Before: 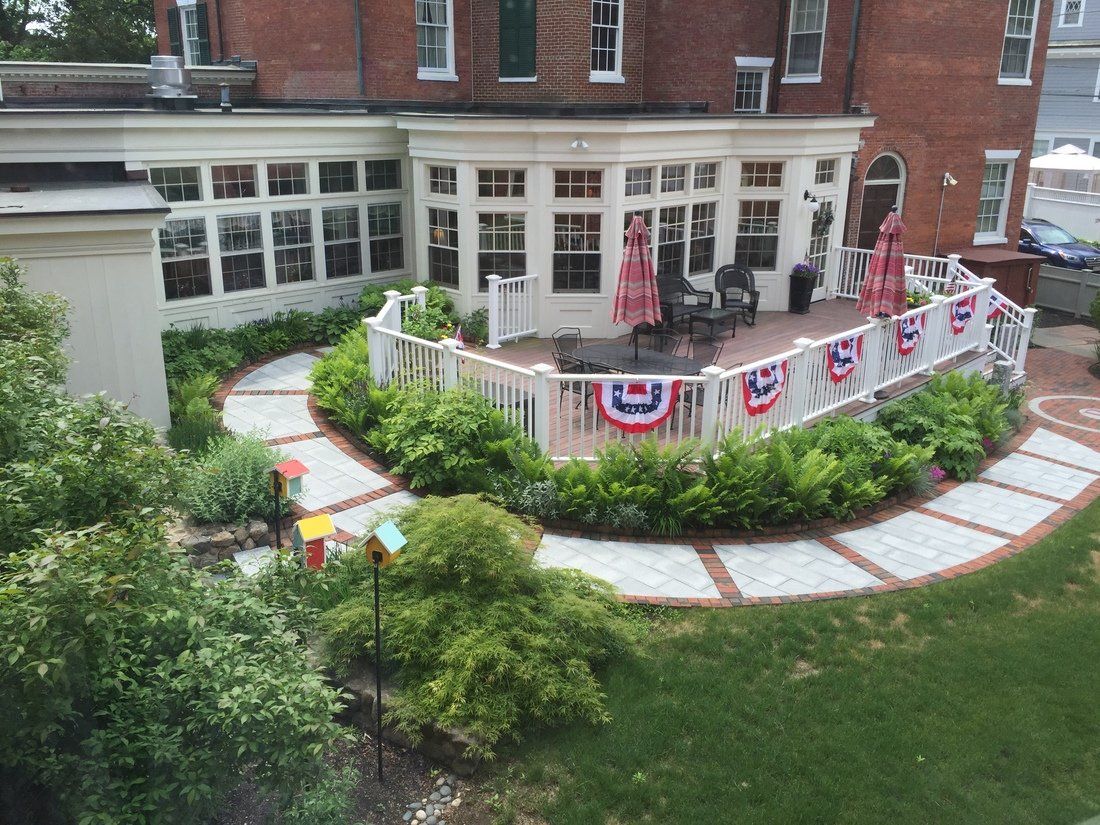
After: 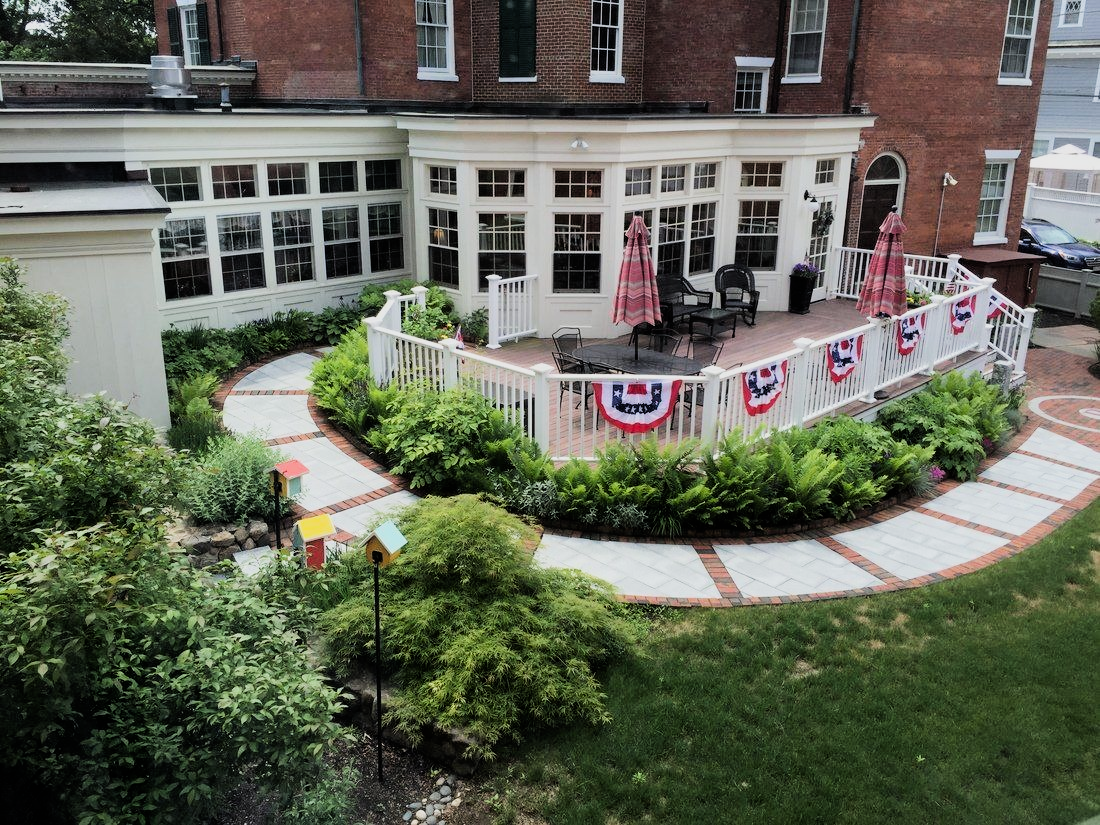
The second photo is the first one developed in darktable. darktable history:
filmic rgb: black relative exposure -5 EV, hardness 2.88, contrast 1.4, highlights saturation mix -30%
contrast brightness saturation: contrast 0.04, saturation 0.07
